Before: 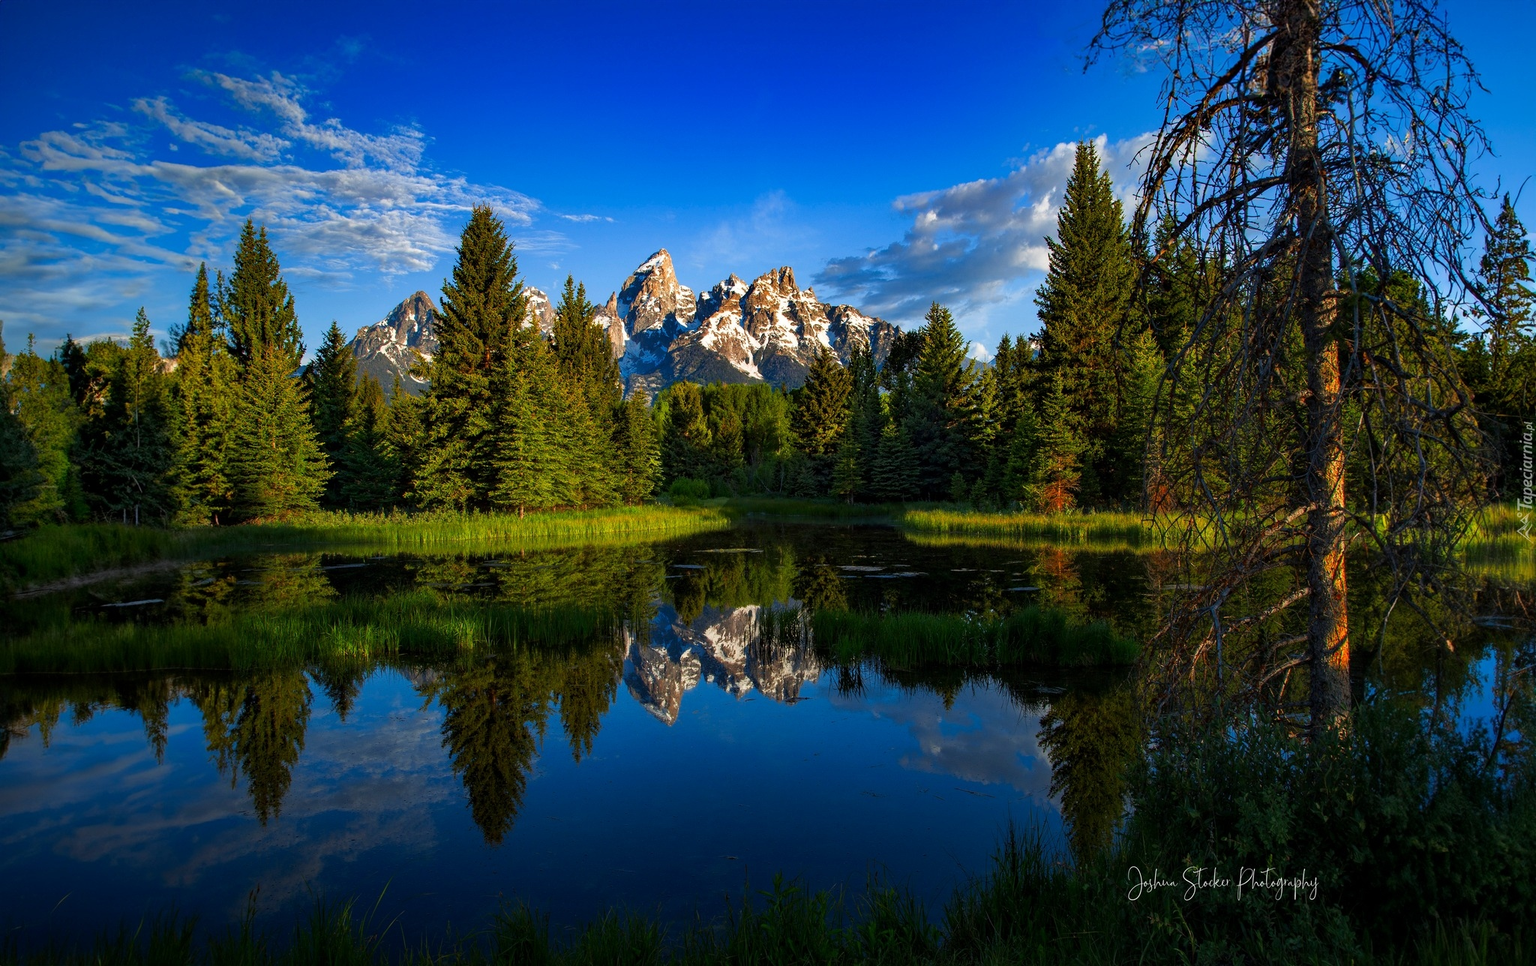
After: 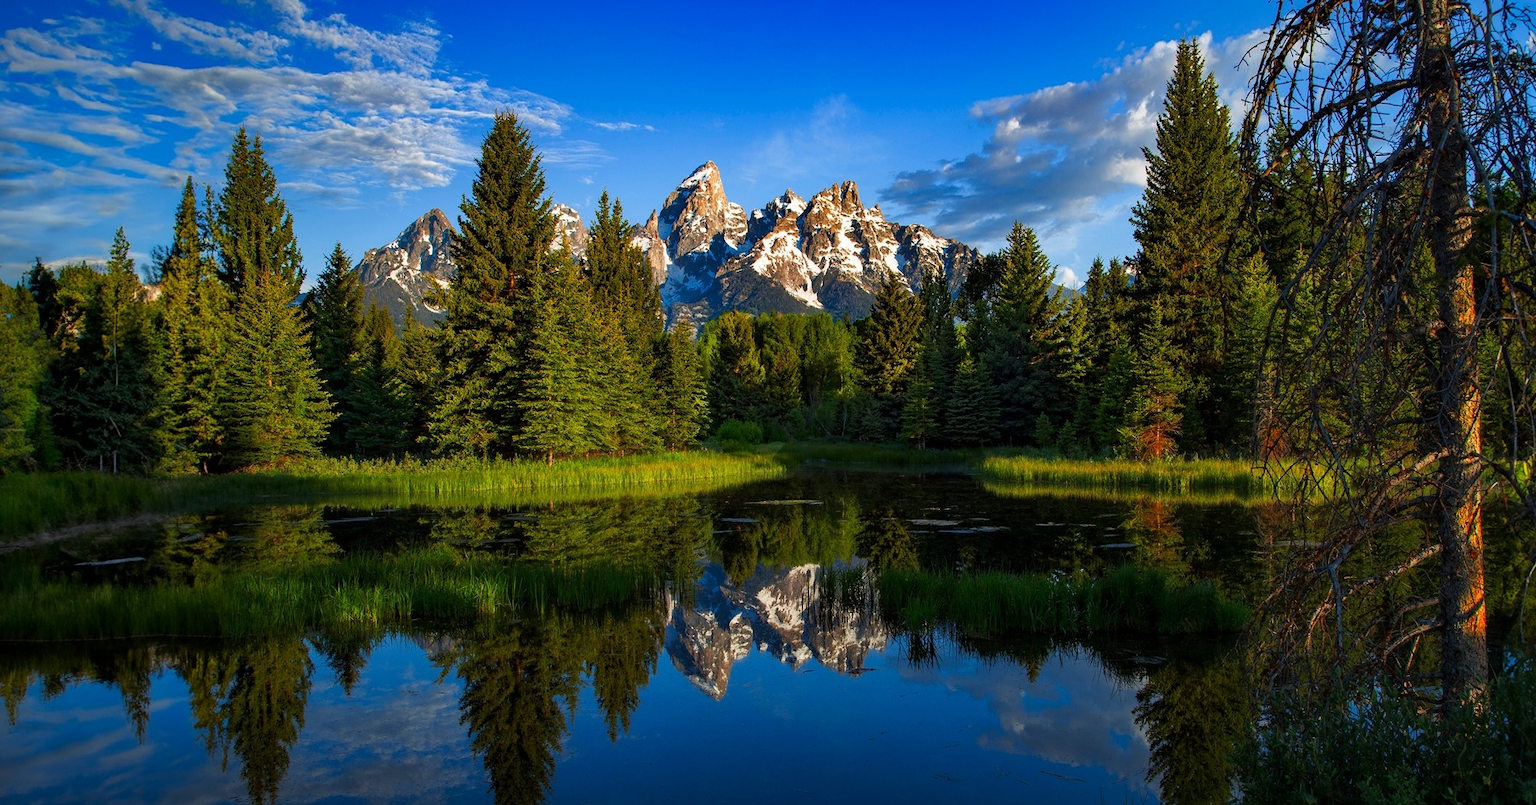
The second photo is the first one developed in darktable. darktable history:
crop and rotate: left 2.306%, top 11.073%, right 9.265%, bottom 15.158%
